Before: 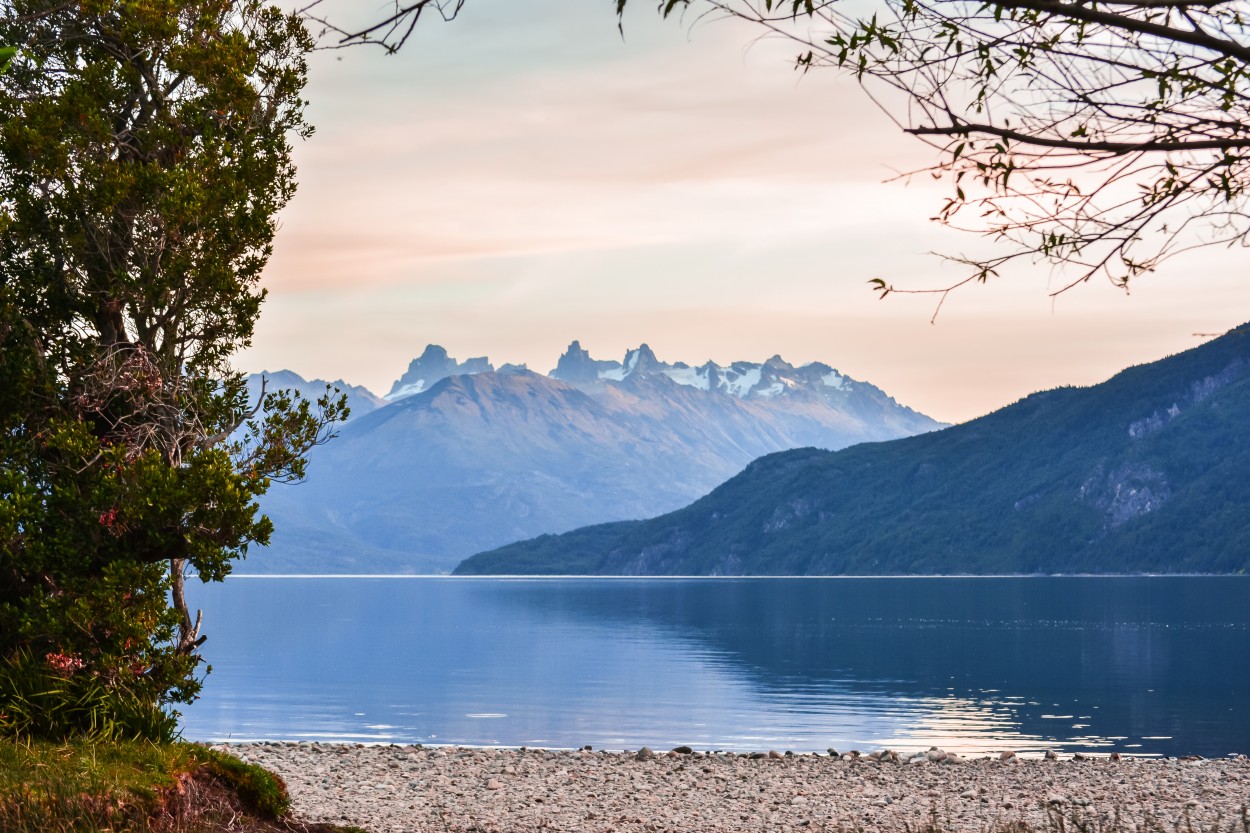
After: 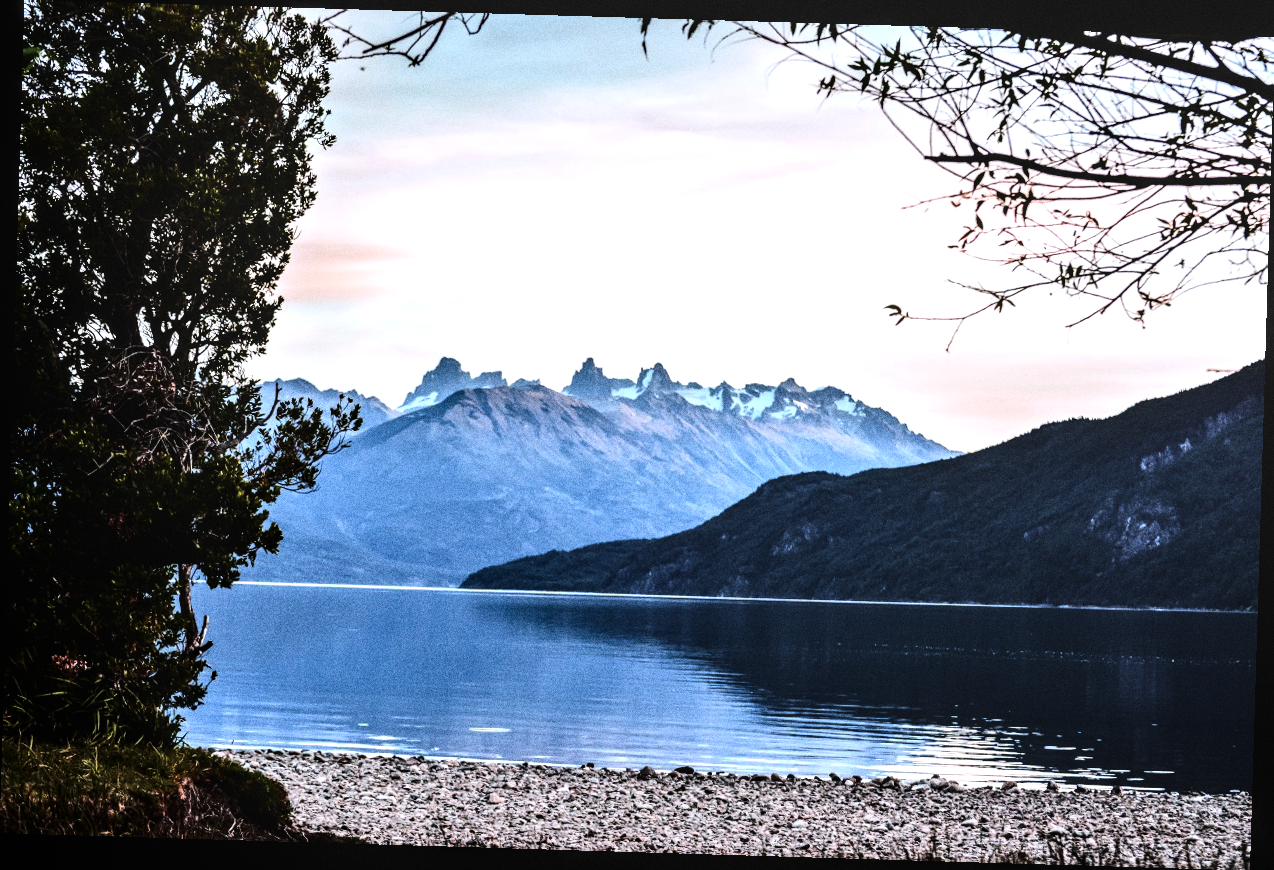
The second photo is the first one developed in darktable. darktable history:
rotate and perspective: rotation 1.72°, automatic cropping off
contrast brightness saturation: contrast 0.22
tone equalizer: -8 EV -0.75 EV, -7 EV -0.7 EV, -6 EV -0.6 EV, -5 EV -0.4 EV, -3 EV 0.4 EV, -2 EV 0.6 EV, -1 EV 0.7 EV, +0 EV 0.75 EV, edges refinement/feathering 500, mask exposure compensation -1.57 EV, preserve details no
levels: levels [0, 0.618, 1]
grain: coarseness 0.09 ISO, strength 40%
local contrast: on, module defaults
haze removal: compatibility mode true, adaptive false
color calibration: x 0.37, y 0.382, temperature 4313.32 K
